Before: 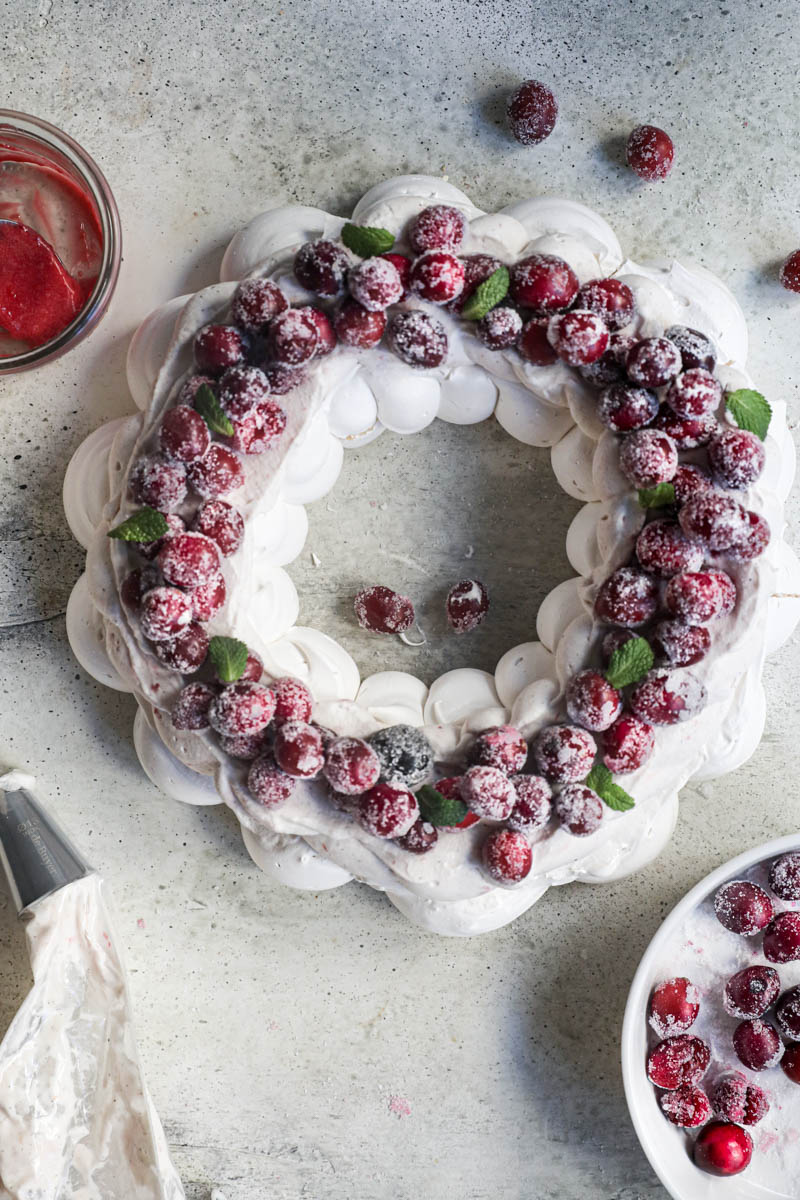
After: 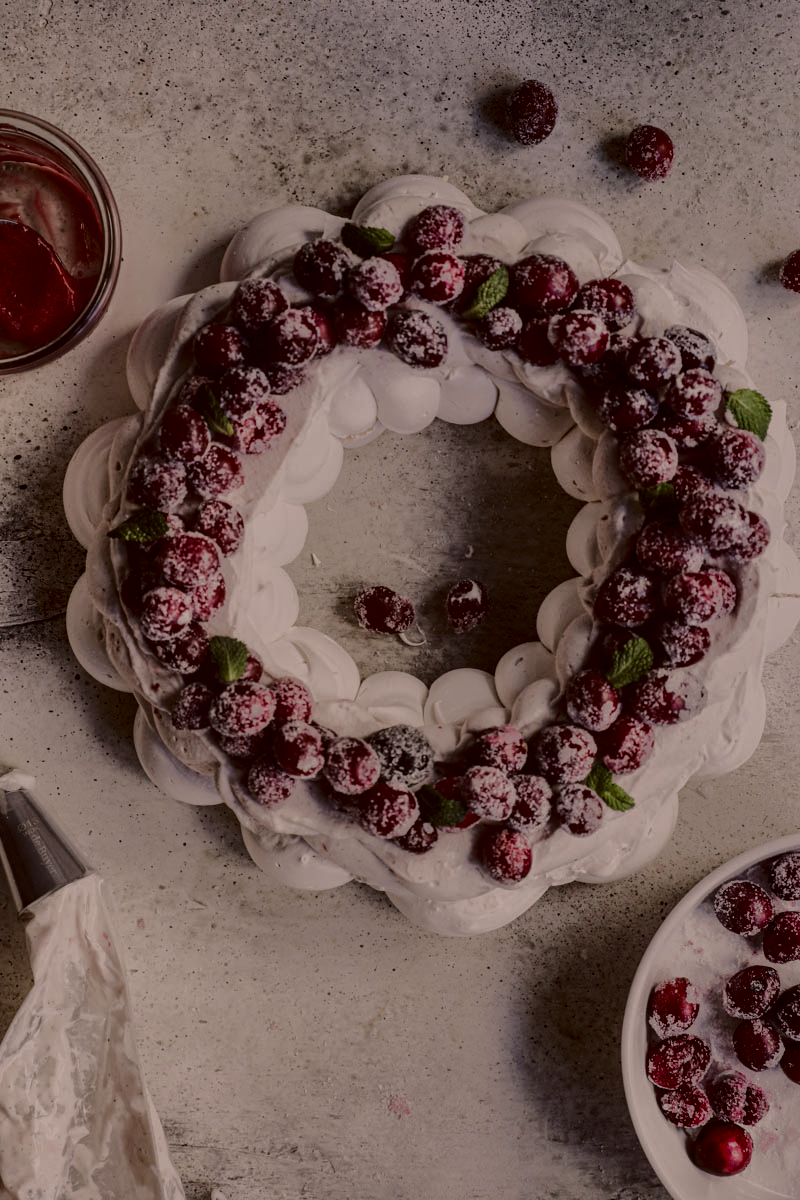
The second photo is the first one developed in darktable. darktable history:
exposure: compensate highlight preservation false
tone equalizer: -8 EV -1.96 EV, -7 EV -1.97 EV, -6 EV -1.97 EV, -5 EV -1.98 EV, -4 EV -2 EV, -3 EV -1.99 EV, -2 EV -1.99 EV, -1 EV -1.61 EV, +0 EV -2 EV, smoothing diameter 24.94%, edges refinement/feathering 10.27, preserve details guided filter
local contrast: detail 130%
color correction: highlights a* 10.23, highlights b* 9.64, shadows a* 8.81, shadows b* 7.76, saturation 0.777
tone curve: curves: ch0 [(0, 0.018) (0.162, 0.128) (0.434, 0.478) (0.667, 0.785) (0.819, 0.943) (1, 0.991)]; ch1 [(0, 0) (0.402, 0.36) (0.476, 0.449) (0.506, 0.505) (0.523, 0.518) (0.582, 0.586) (0.641, 0.668) (0.7, 0.741) (1, 1)]; ch2 [(0, 0) (0.416, 0.403) (0.483, 0.472) (0.503, 0.505) (0.521, 0.519) (0.547, 0.561) (0.597, 0.643) (0.699, 0.759) (0.997, 0.858)], color space Lab, linked channels, preserve colors none
color balance rgb: perceptual saturation grading › global saturation 20%, perceptual saturation grading › highlights -49.795%, perceptual saturation grading › shadows 25.867%
